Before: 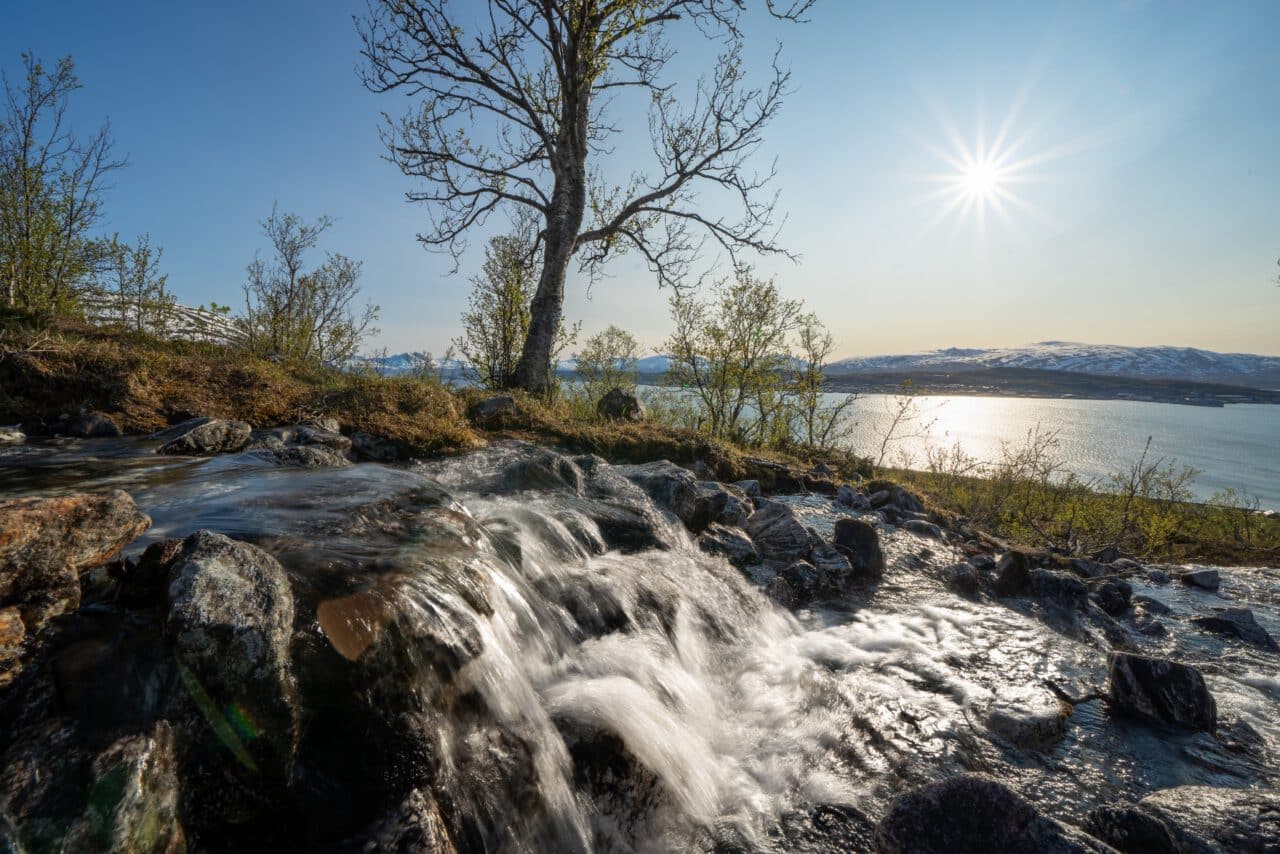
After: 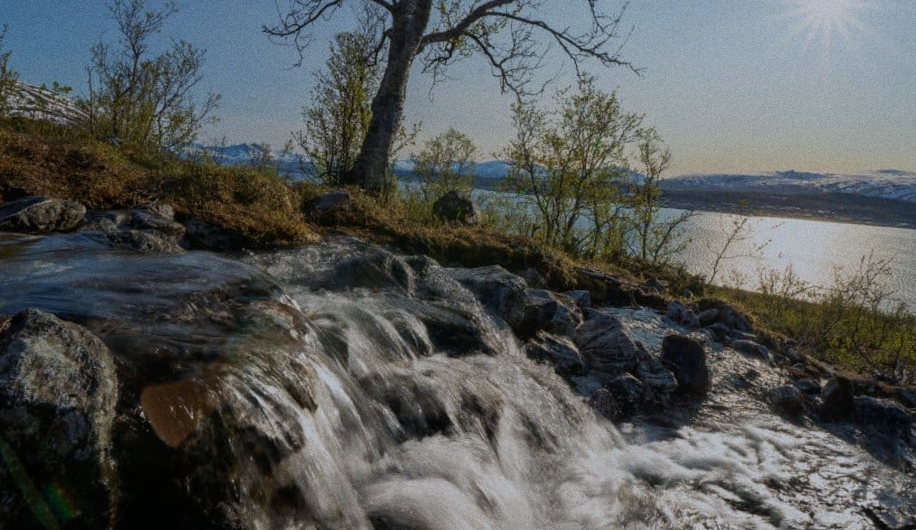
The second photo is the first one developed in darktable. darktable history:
white balance: red 0.974, blue 1.044
crop and rotate: angle -3.37°, left 9.79%, top 20.73%, right 12.42%, bottom 11.82%
grain: coarseness 3.21 ISO
velvia: strength 21.76%
exposure: exposure -1 EV, compensate highlight preservation false
